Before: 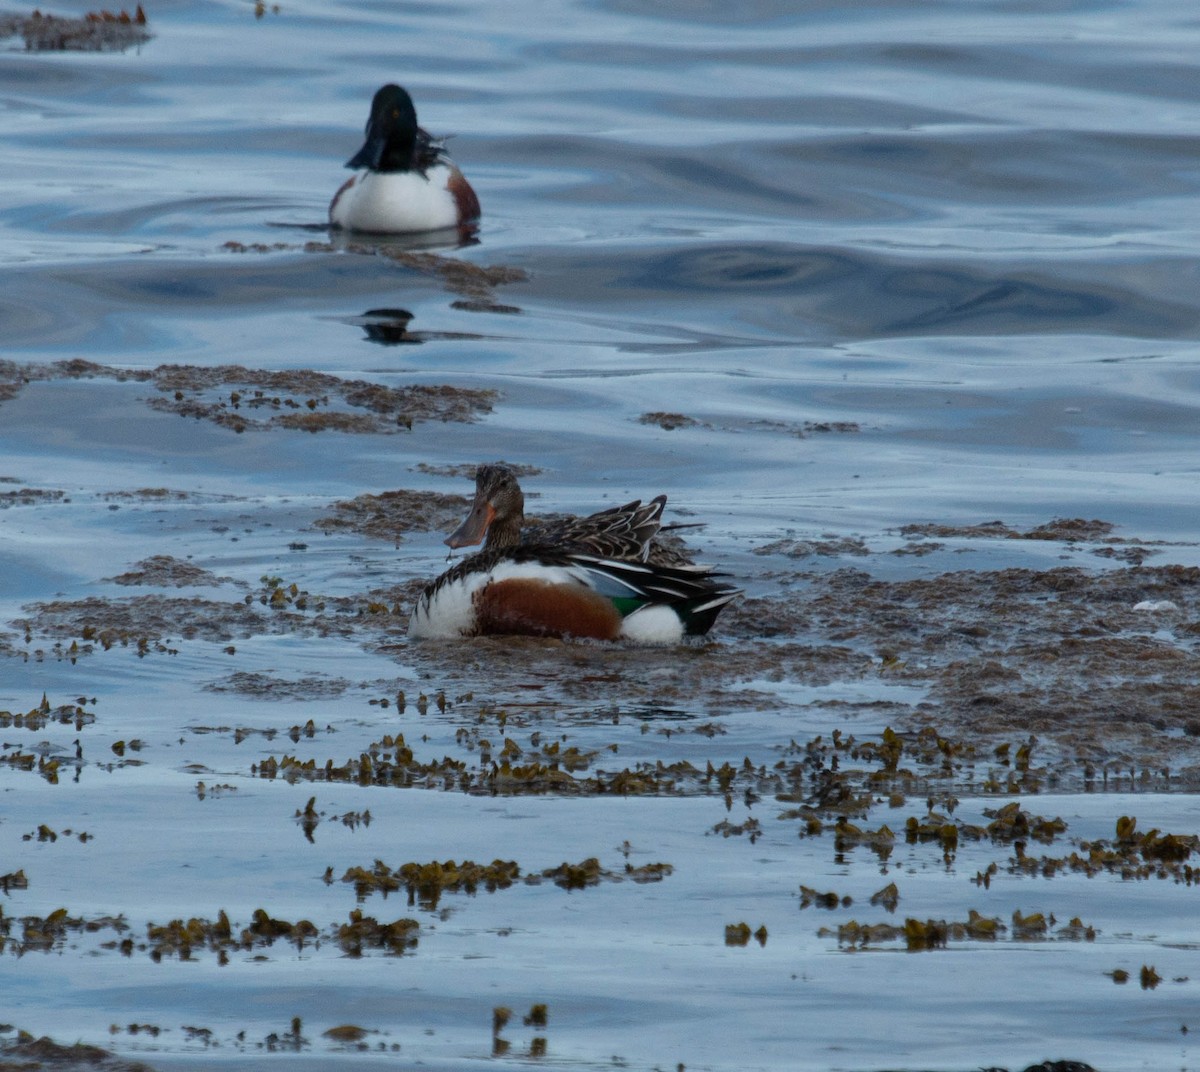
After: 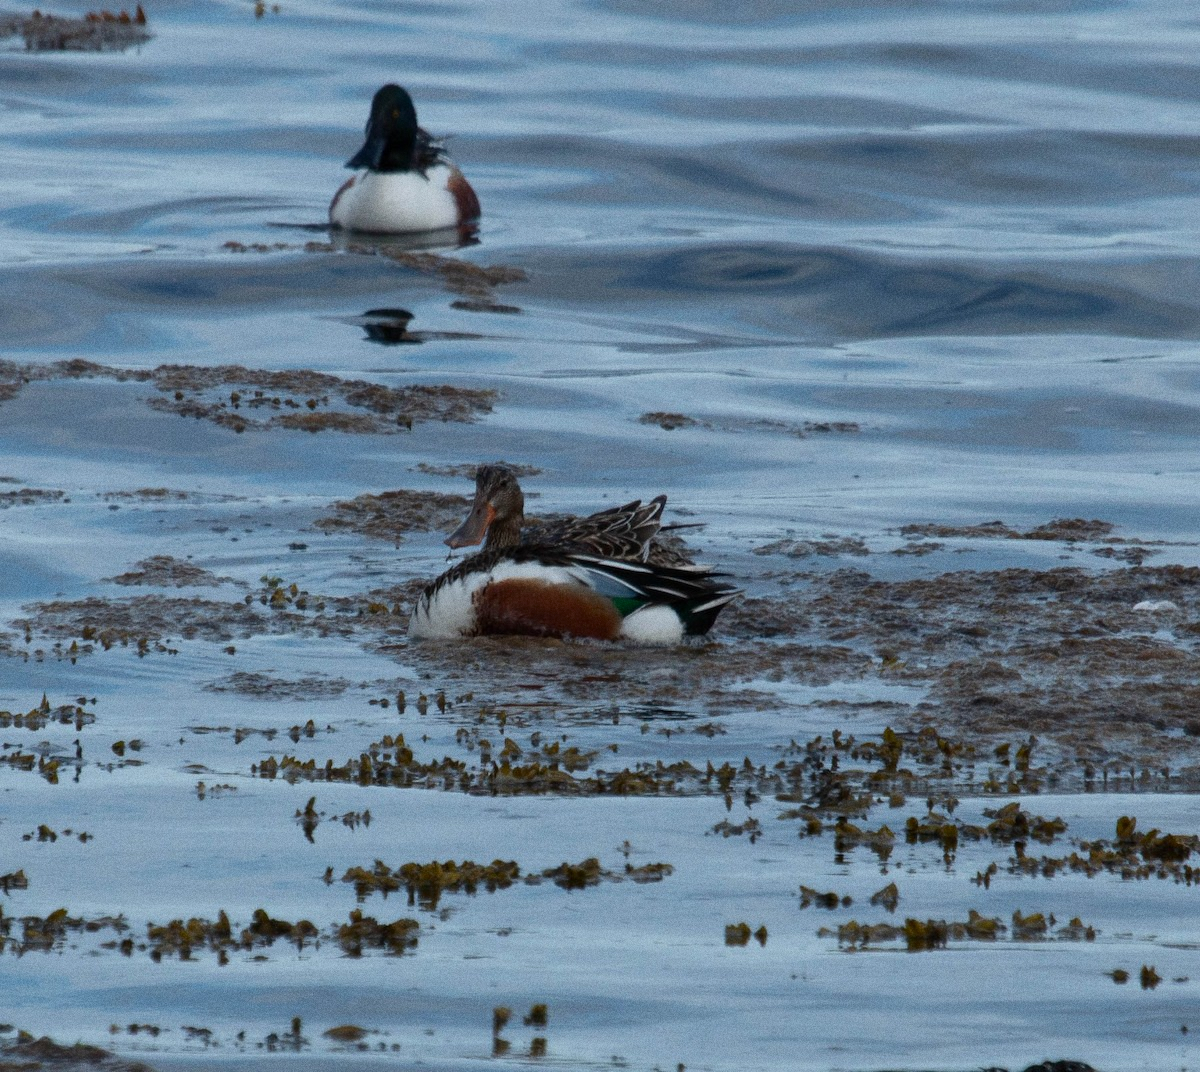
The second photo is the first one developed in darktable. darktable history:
grain: coarseness 0.09 ISO
contrast brightness saturation: contrast 0.08, saturation 0.02
